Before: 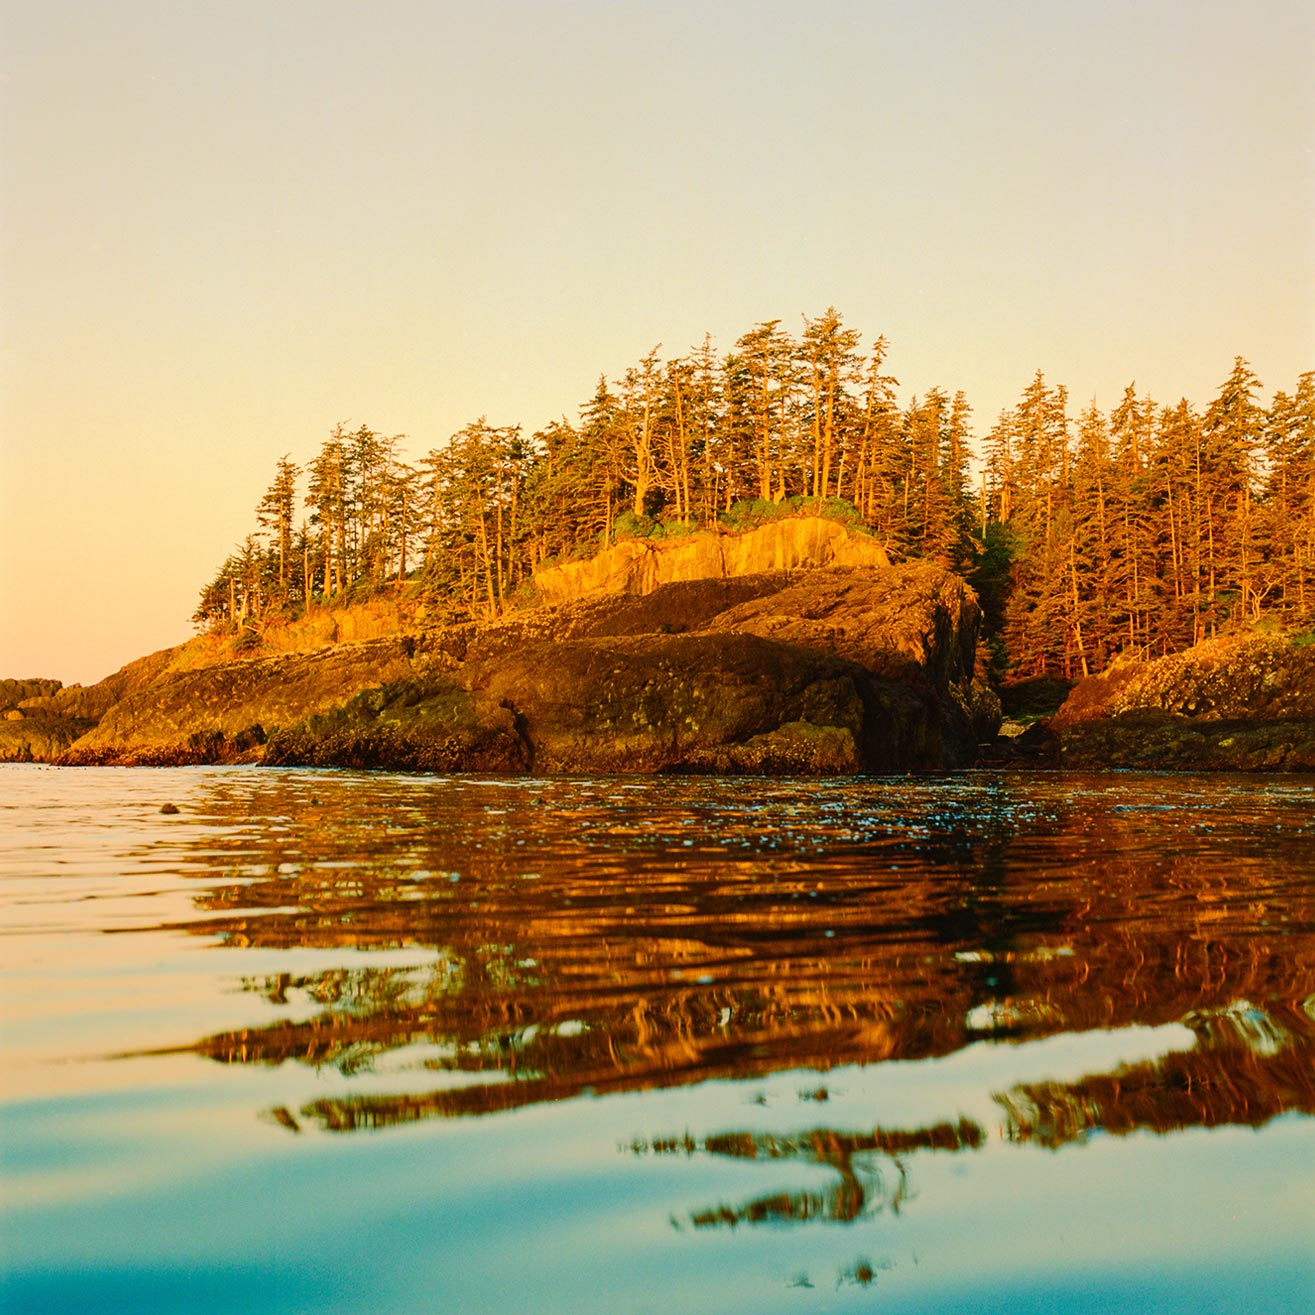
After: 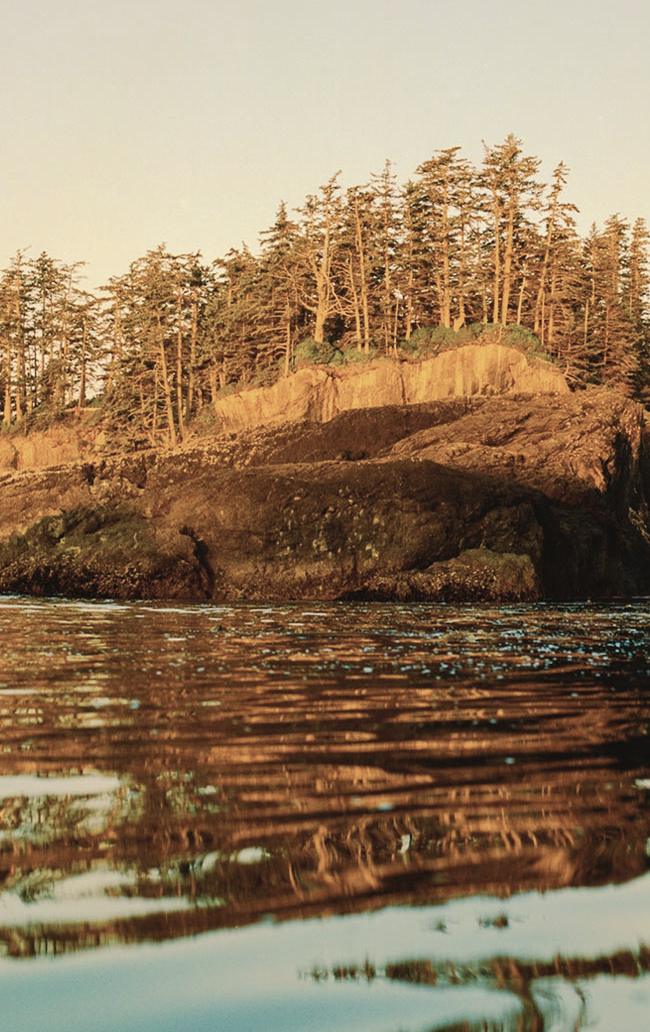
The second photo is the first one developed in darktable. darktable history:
crop and rotate: angle 0.02°, left 24.353%, top 13.219%, right 26.156%, bottom 8.224%
contrast brightness saturation: contrast -0.05, saturation -0.41
